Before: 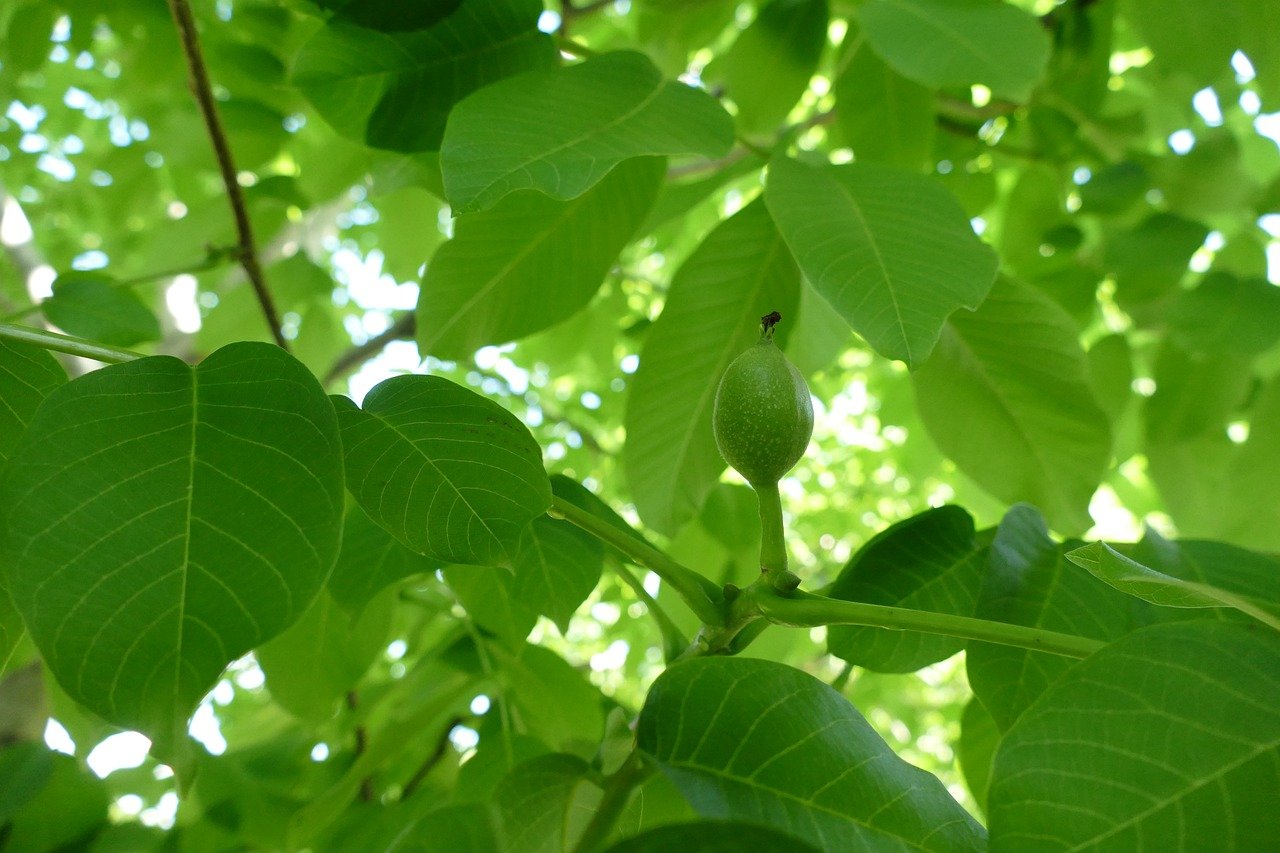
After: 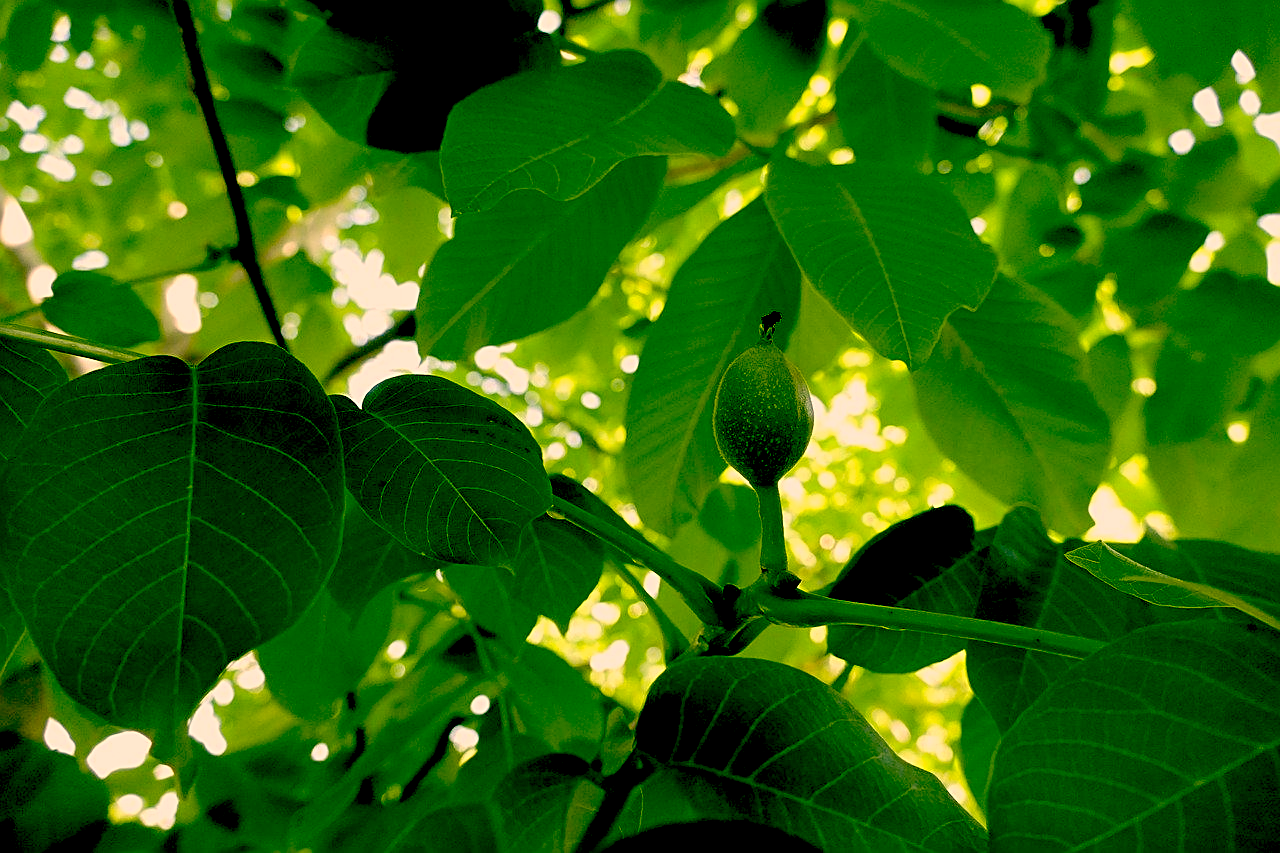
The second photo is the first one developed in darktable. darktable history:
color correction: highlights a* 21.88, highlights b* 22.25
sharpen: on, module defaults
exposure: black level correction 0.1, exposure -0.092 EV, compensate highlight preservation false
